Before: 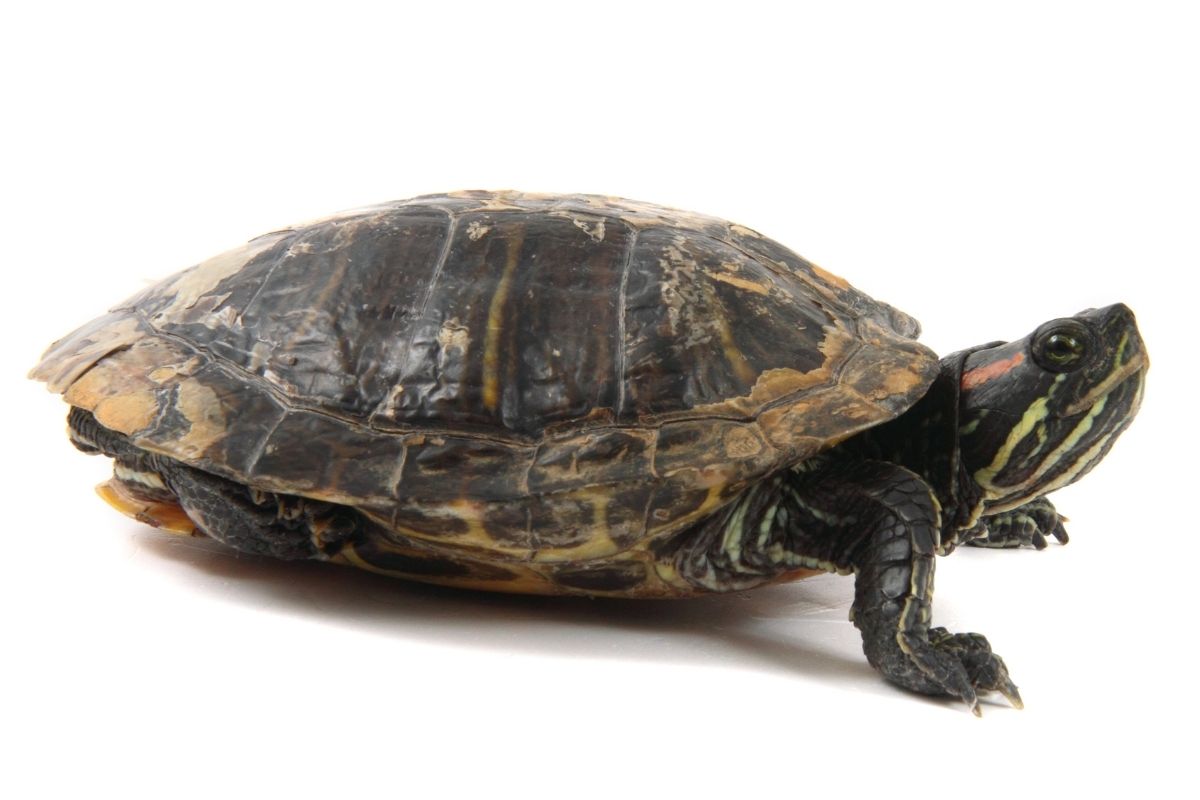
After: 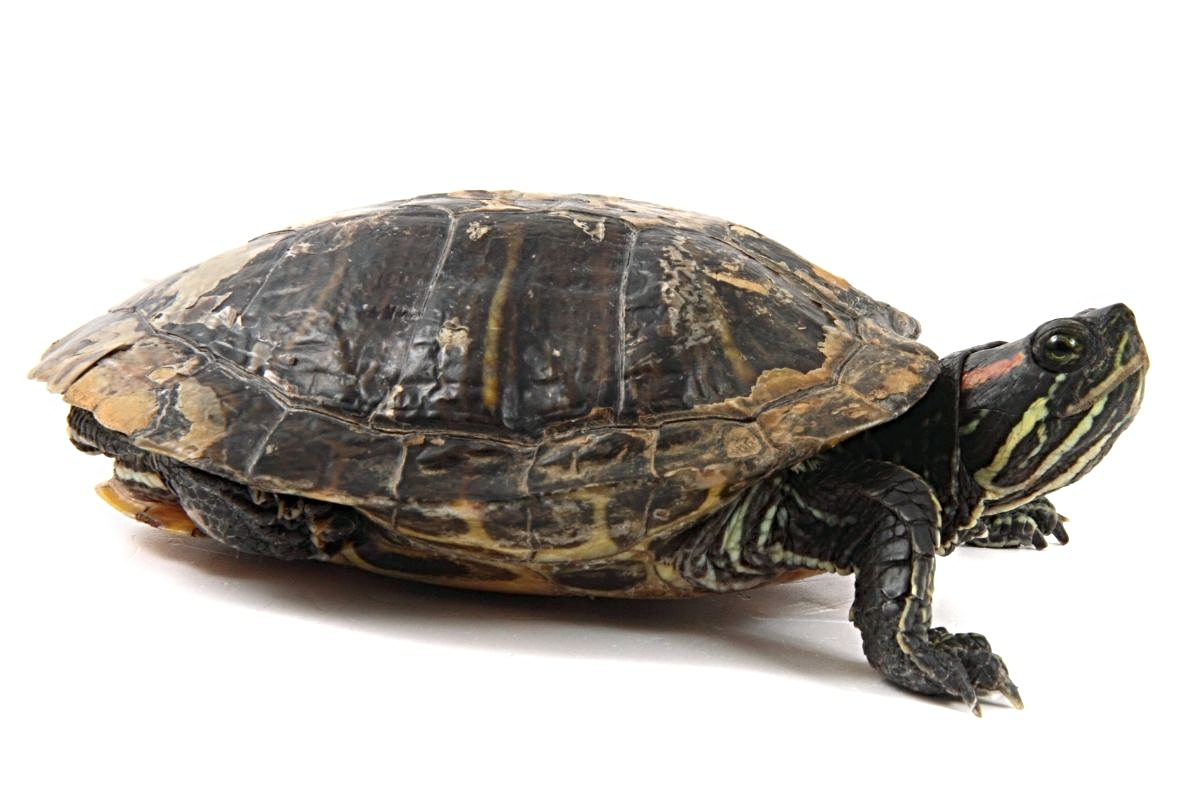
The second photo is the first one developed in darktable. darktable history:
sharpen: radius 4.91
